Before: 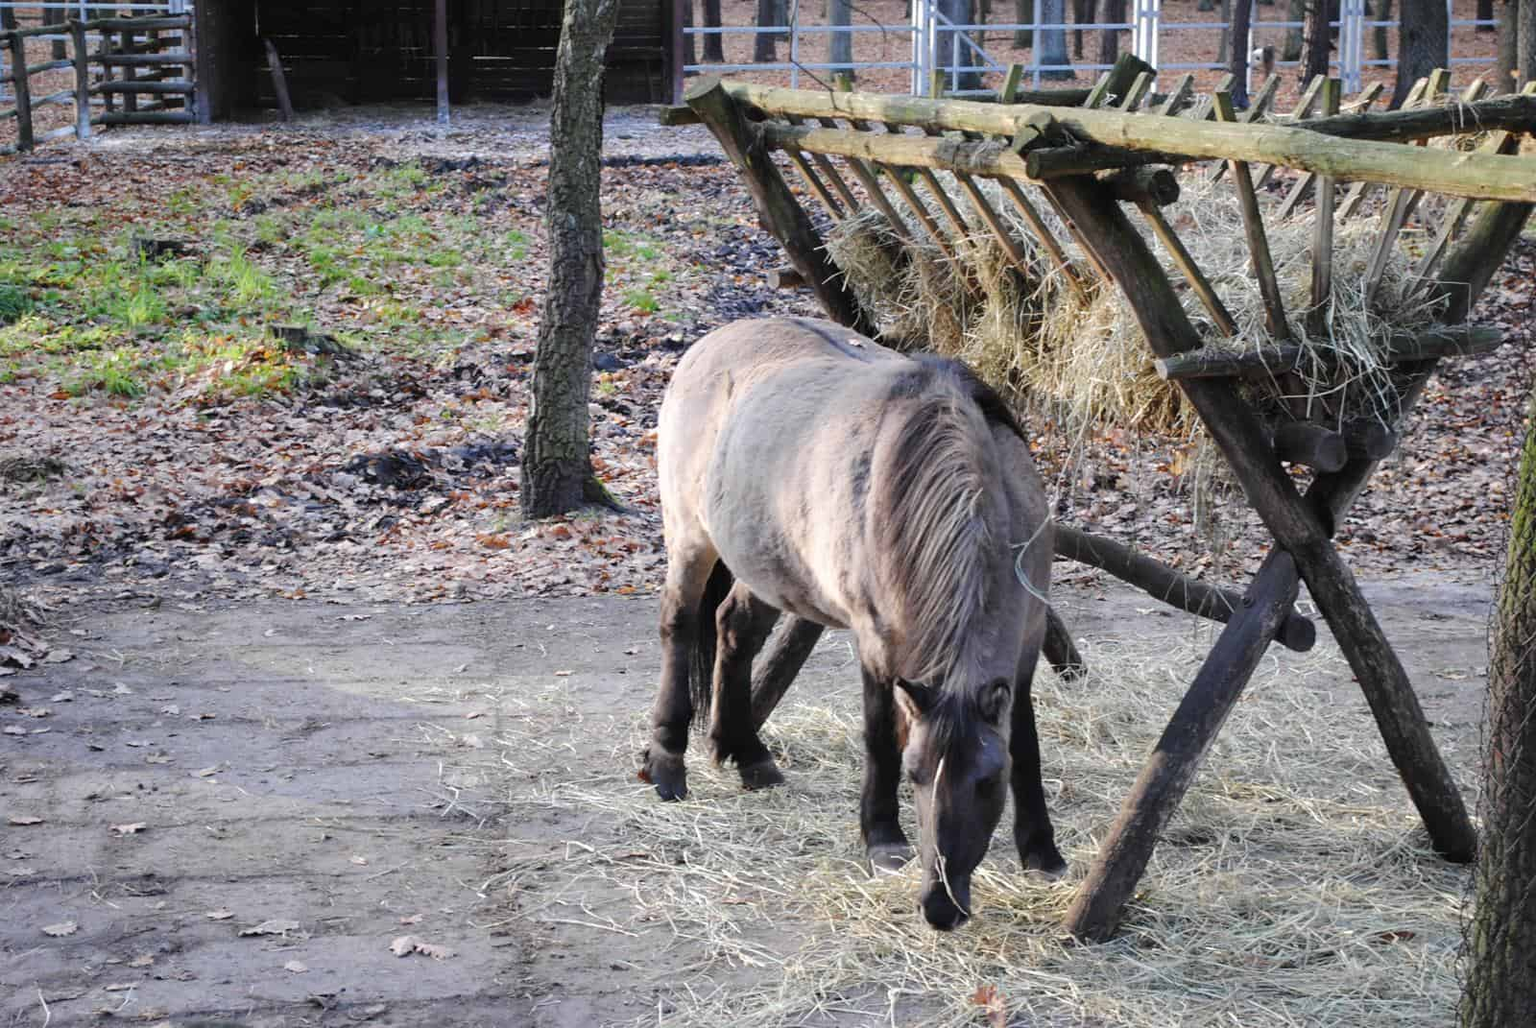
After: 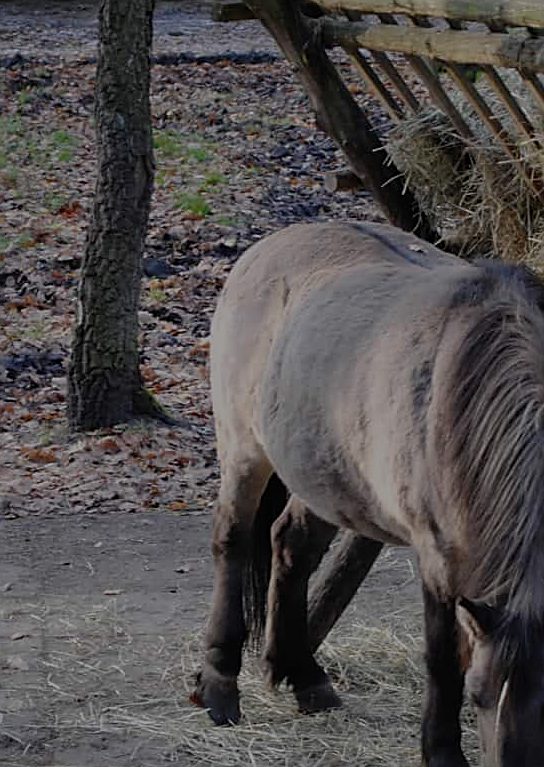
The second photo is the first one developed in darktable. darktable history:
sharpen: on, module defaults
exposure: exposure -1.569 EV, compensate exposure bias true, compensate highlight preservation false
crop and rotate: left 29.781%, top 10.27%, right 36.199%, bottom 18.075%
